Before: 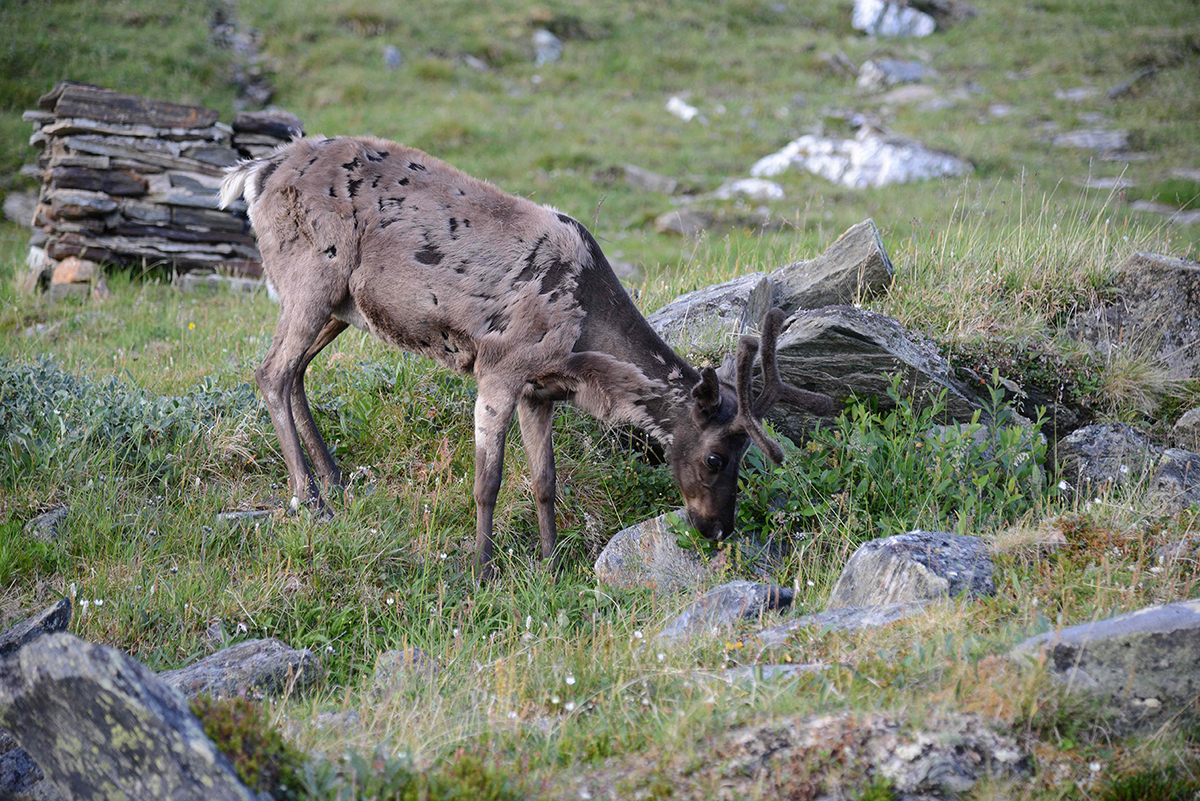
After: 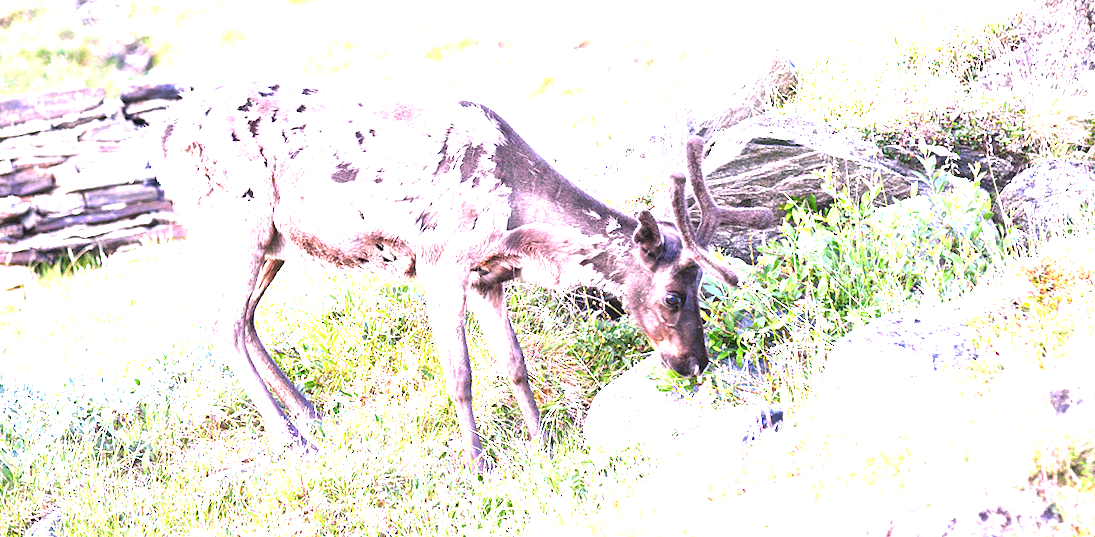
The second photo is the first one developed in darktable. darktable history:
rotate and perspective: rotation -14.8°, crop left 0.1, crop right 0.903, crop top 0.25, crop bottom 0.748
white balance: red 1.188, blue 1.11
exposure: exposure 3 EV, compensate highlight preservation false
